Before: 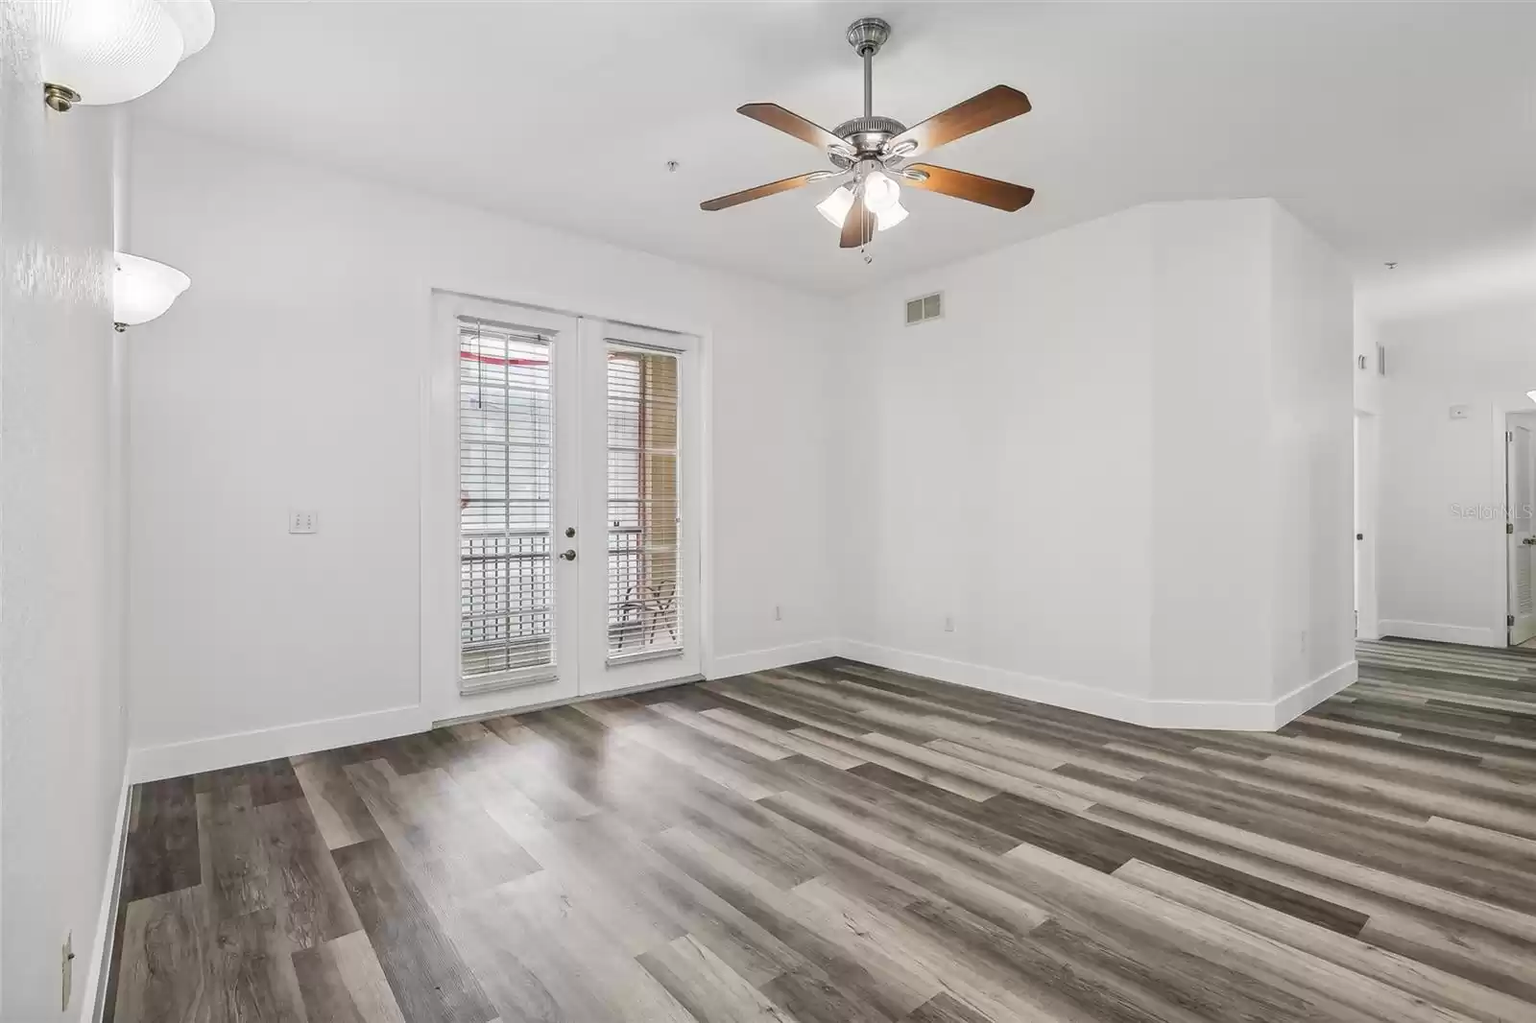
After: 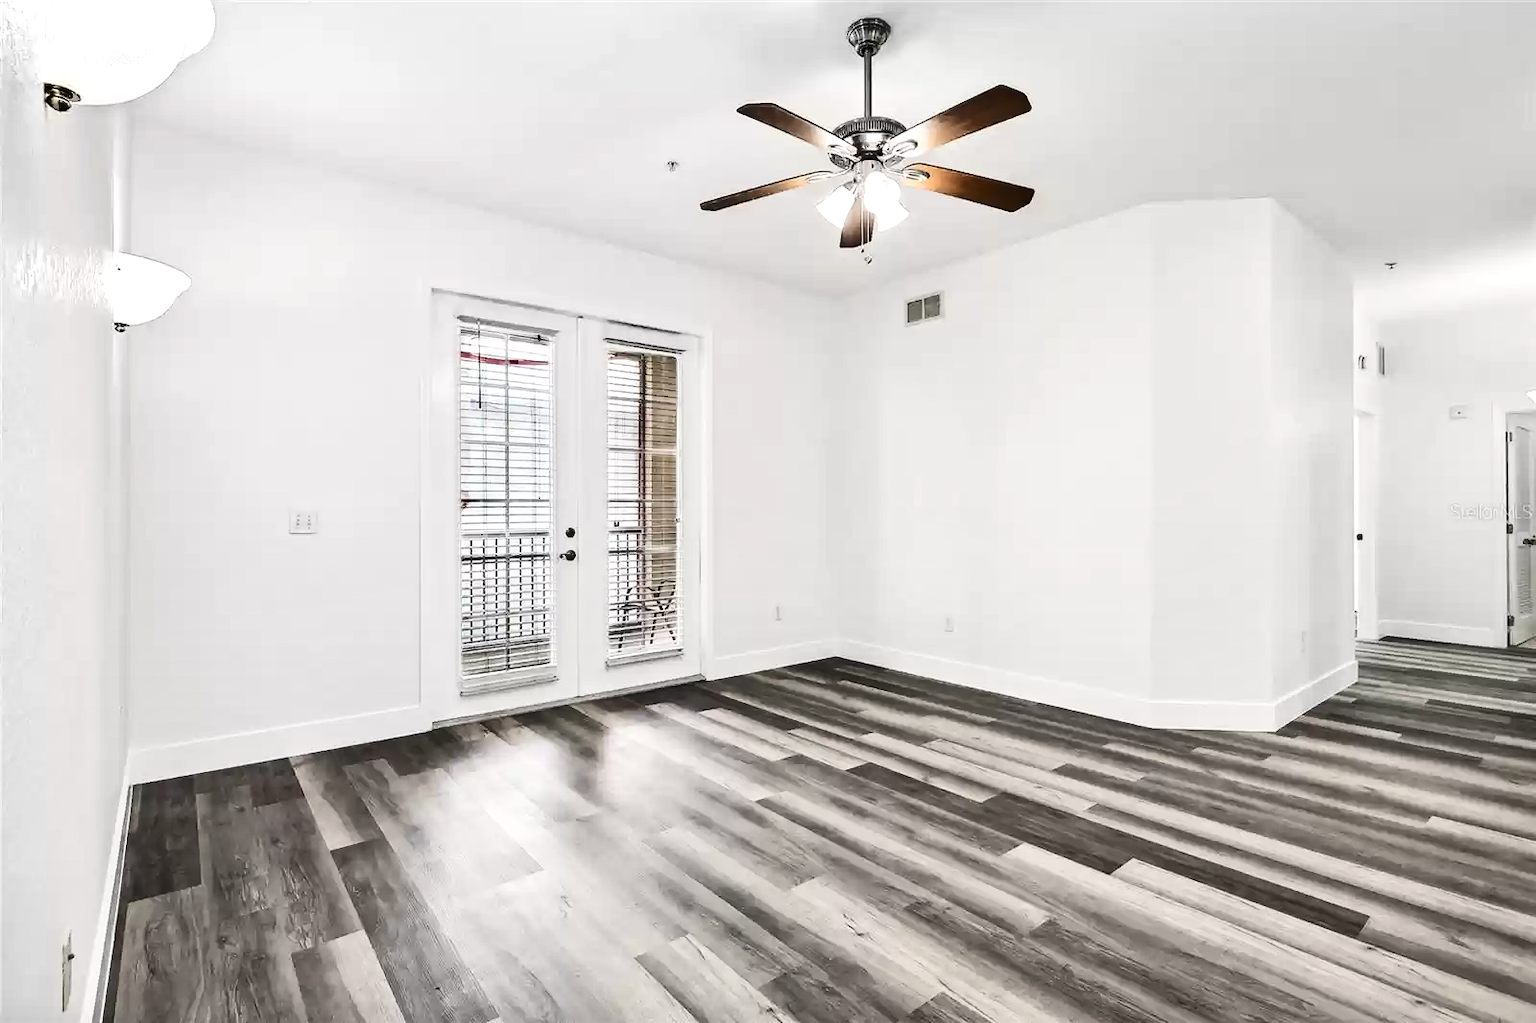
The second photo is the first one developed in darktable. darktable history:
contrast brightness saturation: contrast 0.254, saturation -0.32
shadows and highlights: white point adjustment 0.904, soften with gaussian
tone equalizer: -8 EV -0.431 EV, -7 EV -0.388 EV, -6 EV -0.35 EV, -5 EV -0.185 EV, -3 EV 0.2 EV, -2 EV 0.362 EV, -1 EV 0.415 EV, +0 EV 0.395 EV, smoothing diameter 24.86%, edges refinement/feathering 14.61, preserve details guided filter
